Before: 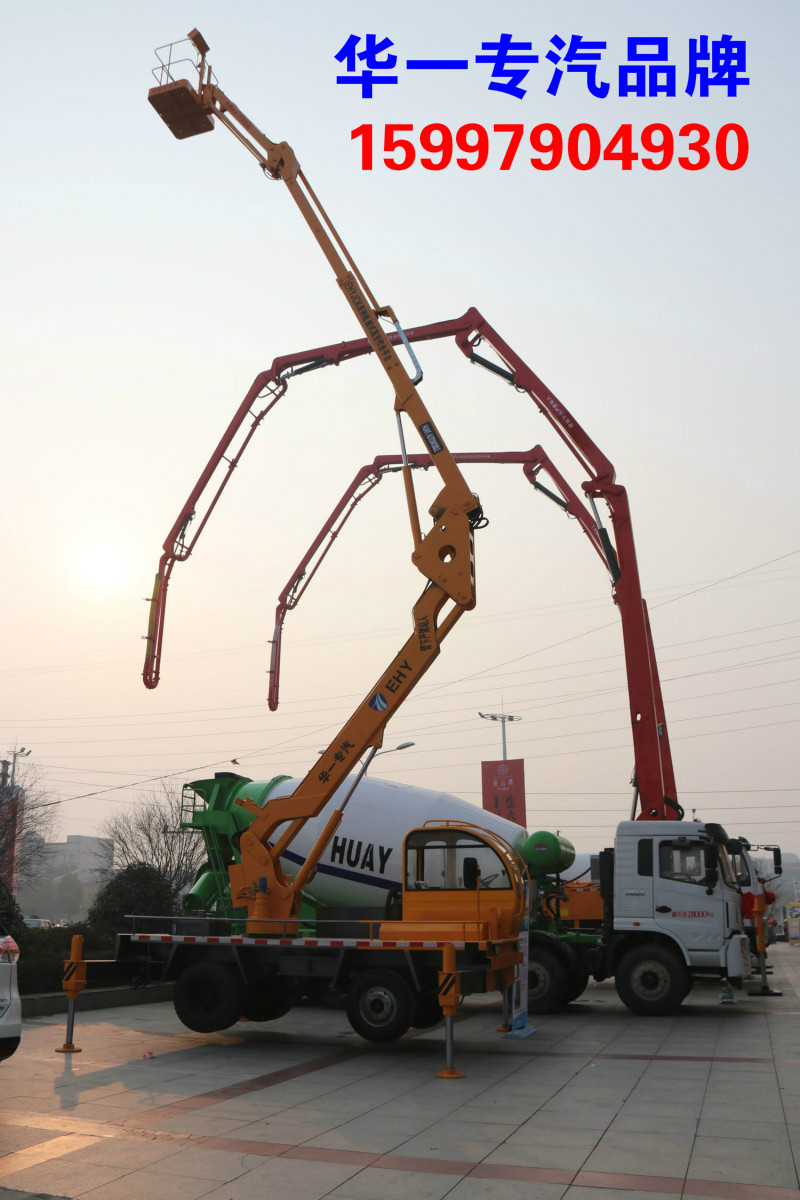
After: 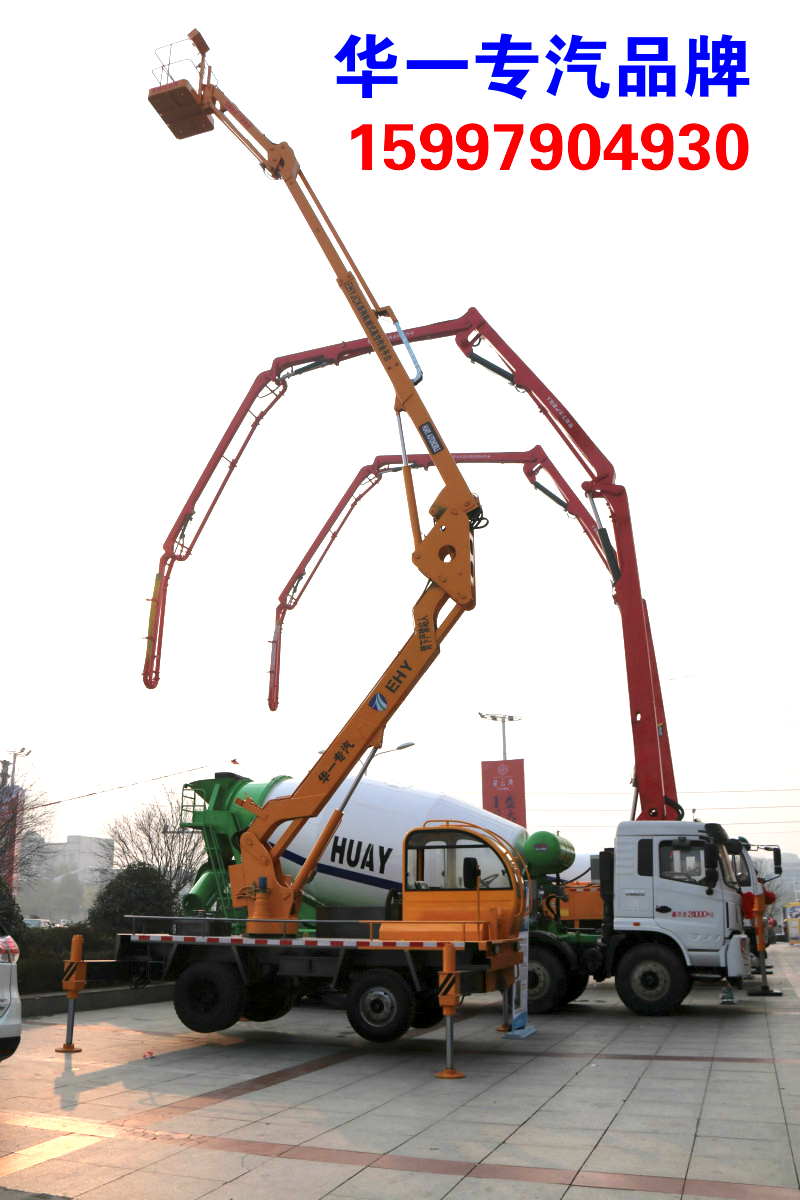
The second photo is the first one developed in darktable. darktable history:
exposure: exposure 1 EV, compensate highlight preservation false
local contrast: mode bilateral grid, contrast 25, coarseness 60, detail 151%, midtone range 0.2
